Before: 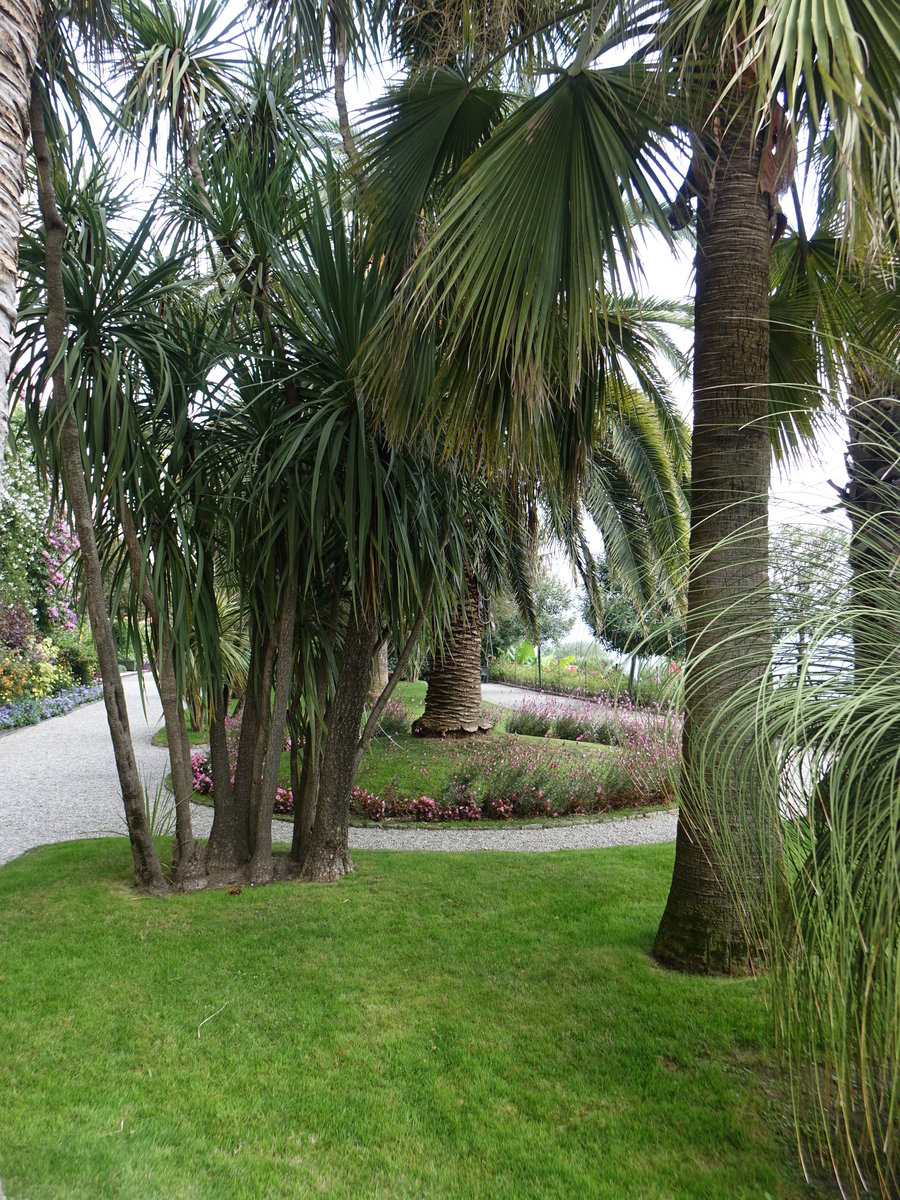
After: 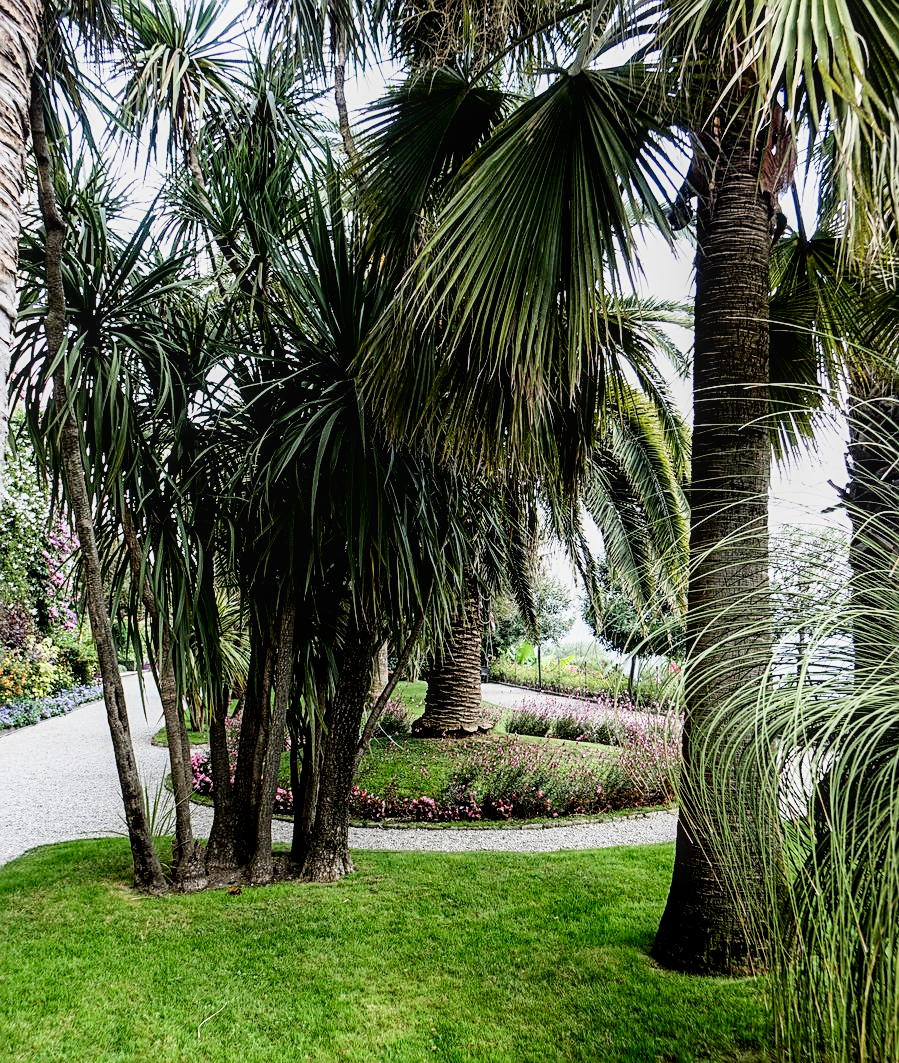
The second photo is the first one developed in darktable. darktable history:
crop and rotate: top 0%, bottom 11.368%
tone equalizer: -8 EV -0.78 EV, -7 EV -0.668 EV, -6 EV -0.593 EV, -5 EV -0.399 EV, -3 EV 0.399 EV, -2 EV 0.6 EV, -1 EV 0.684 EV, +0 EV 0.777 EV
local contrast: on, module defaults
filmic rgb: black relative exposure -5.05 EV, white relative exposure 3.99 EV, hardness 2.89, contrast 1.099, highlights saturation mix -20.63%
contrast brightness saturation: contrast 0.195, brightness -0.102, saturation 0.095
exposure: black level correction 0.005, exposure 0.017 EV, compensate highlight preservation false
sharpen: amount 0.494
